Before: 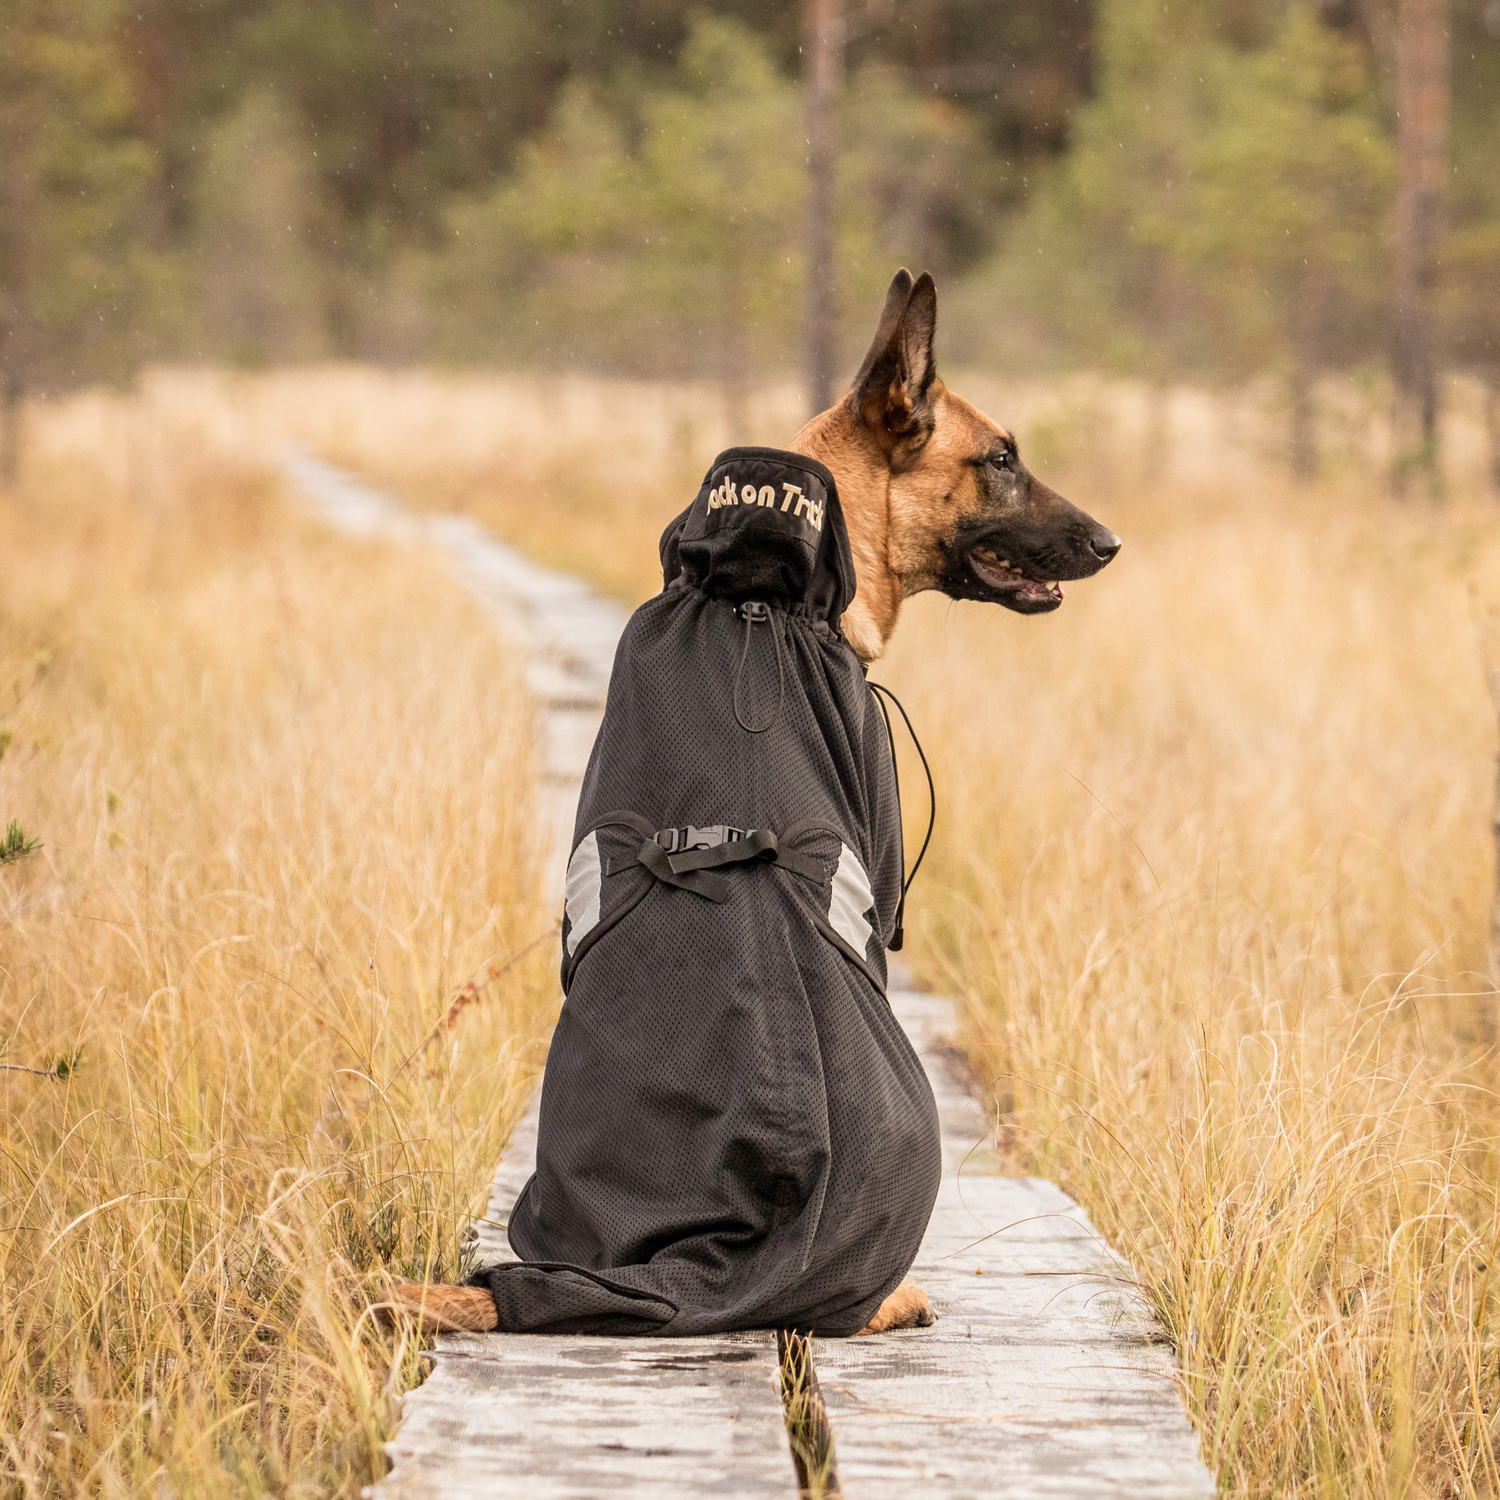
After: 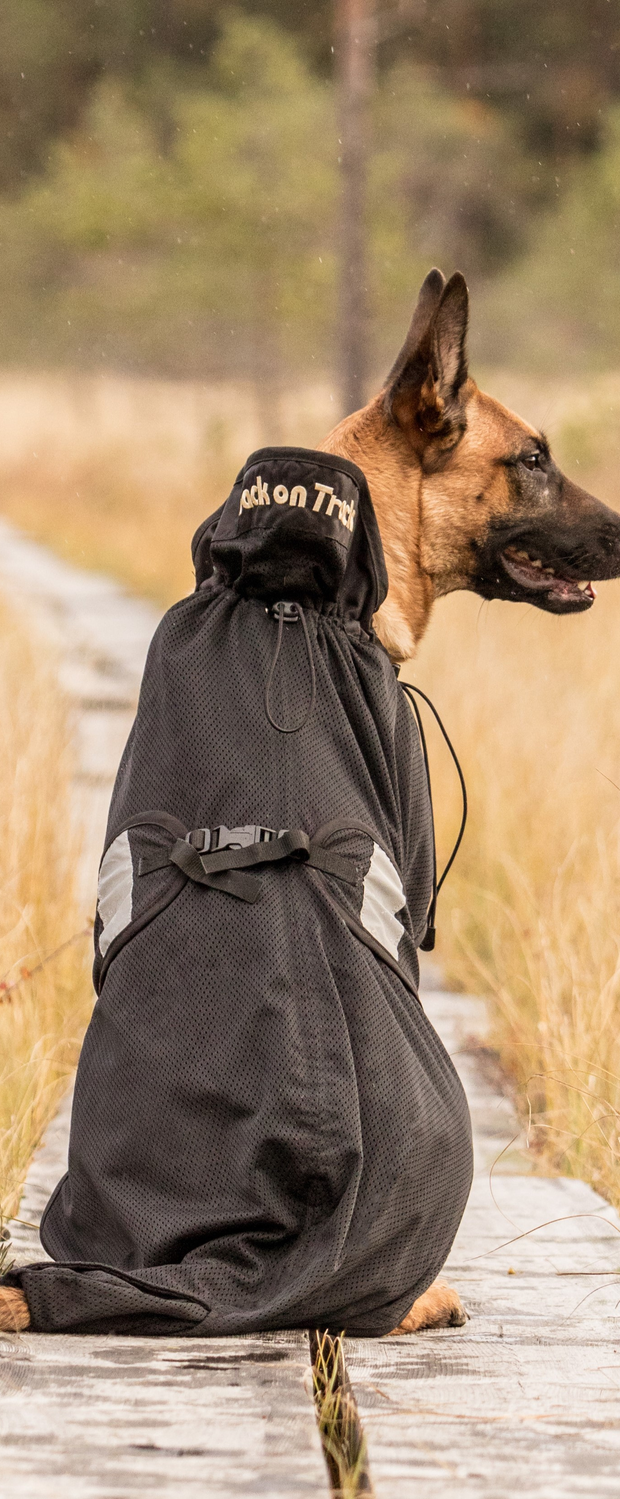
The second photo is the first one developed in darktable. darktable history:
crop: left 31.229%, right 27.409%
